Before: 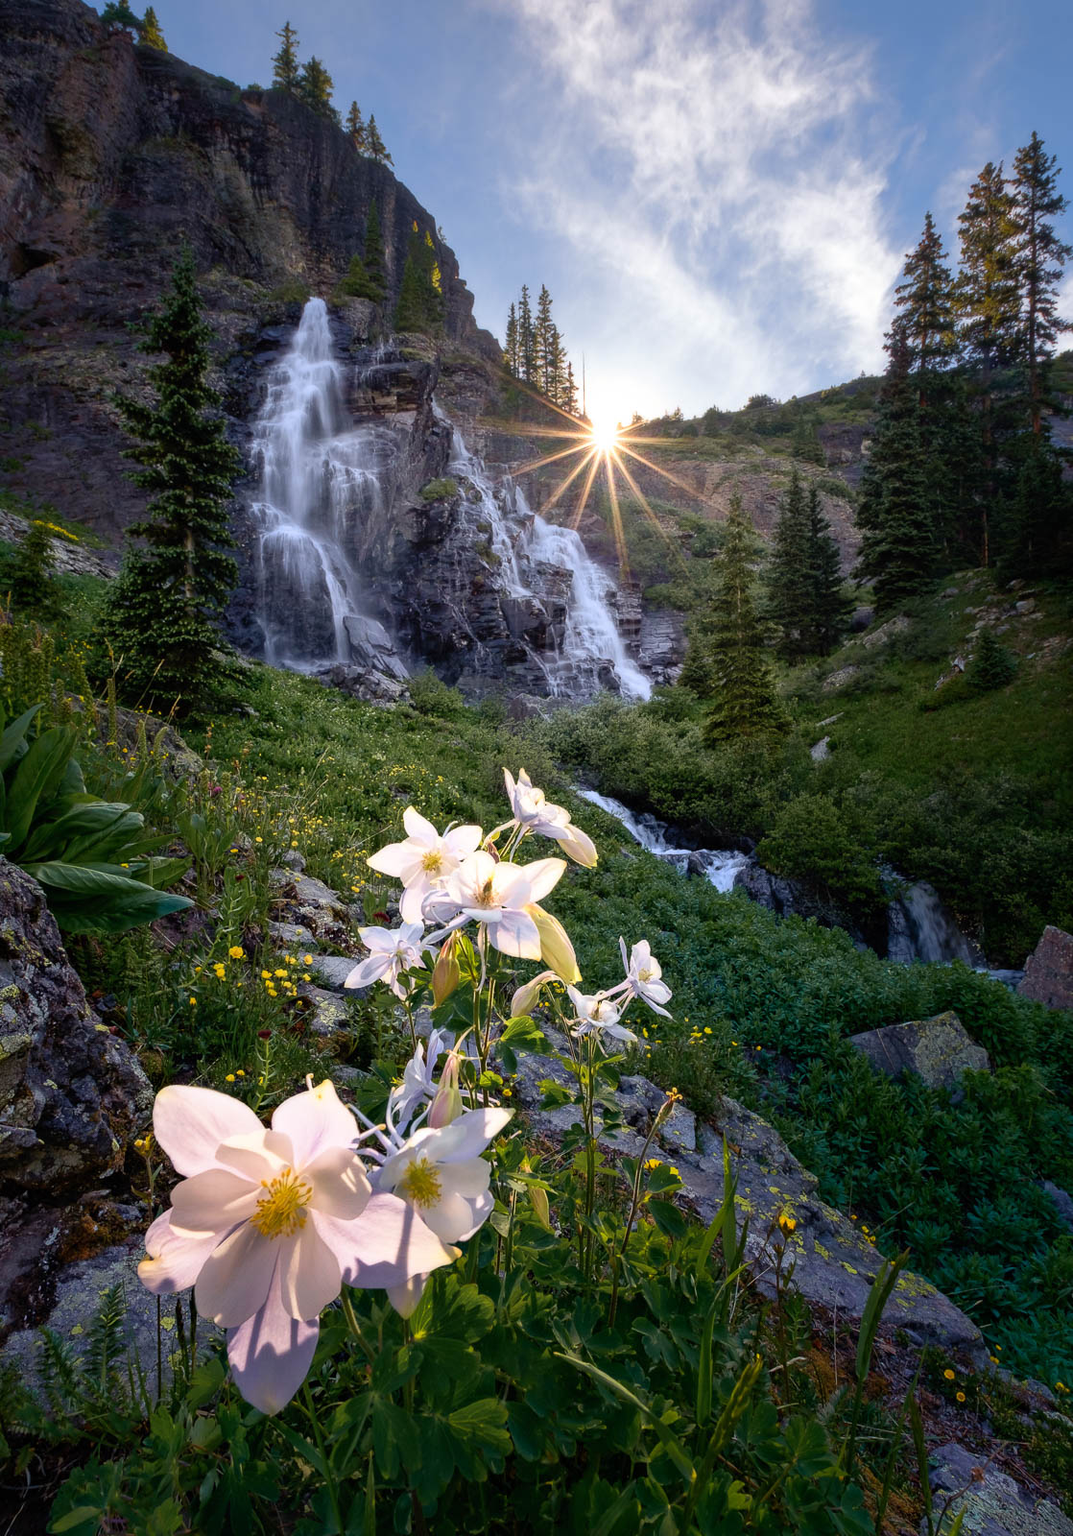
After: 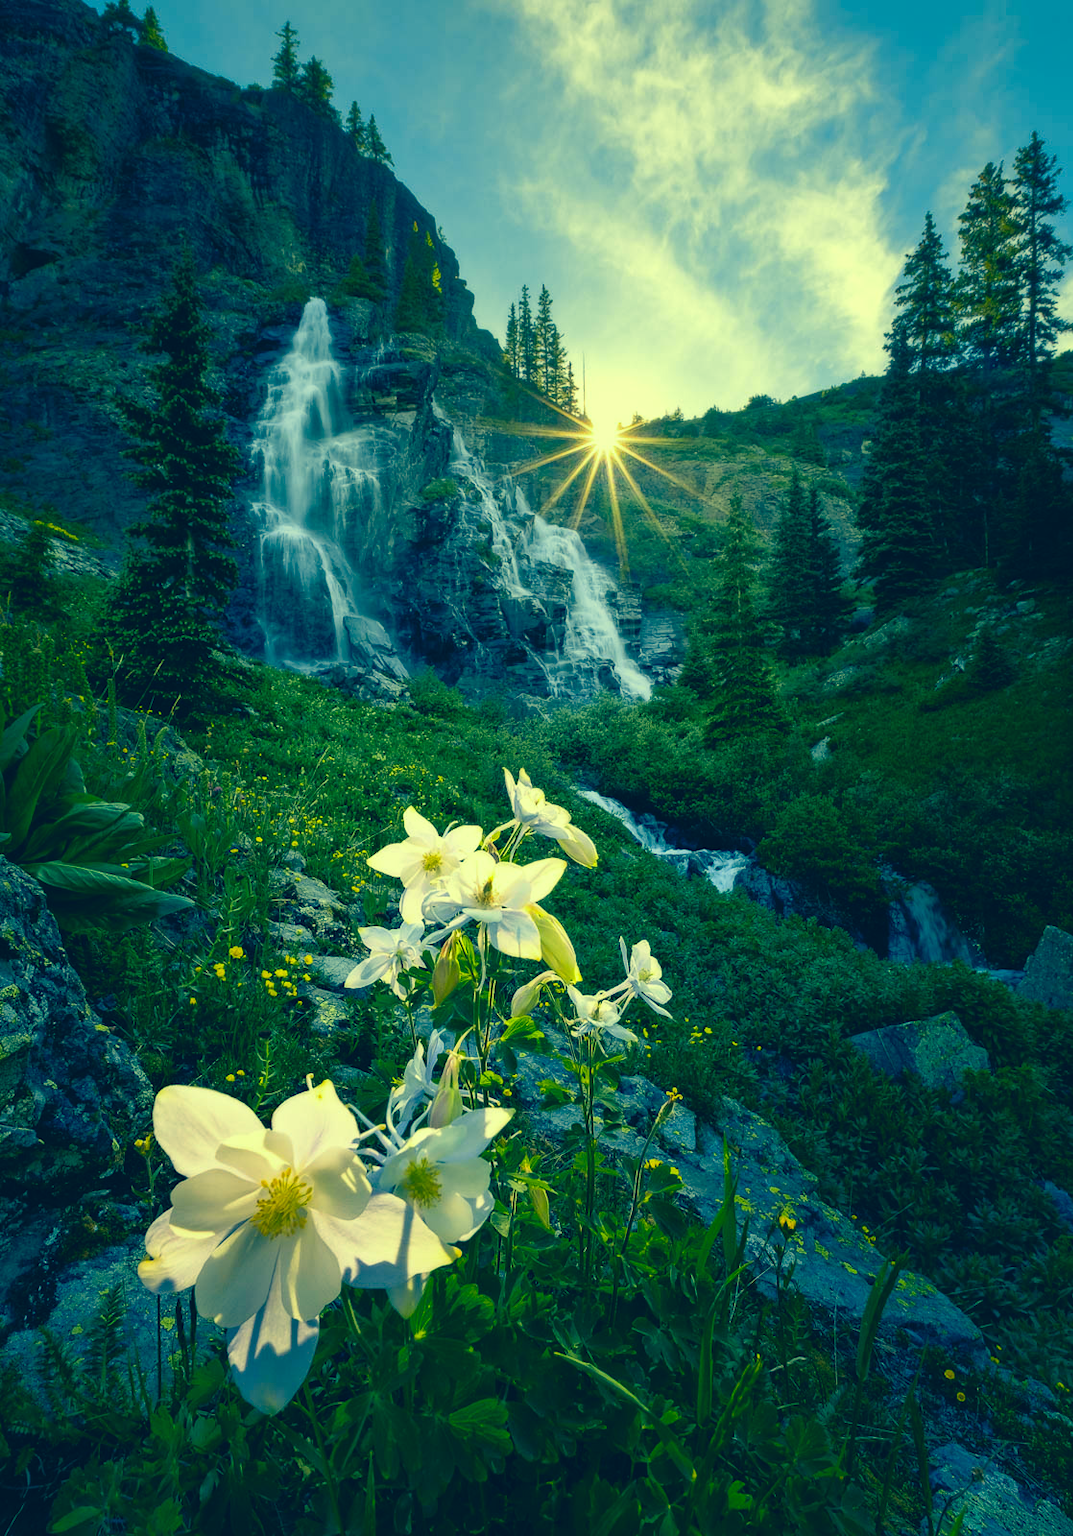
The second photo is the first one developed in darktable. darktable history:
color correction: highlights a* -15.78, highlights b* 39.54, shadows a* -39.68, shadows b* -25.75
